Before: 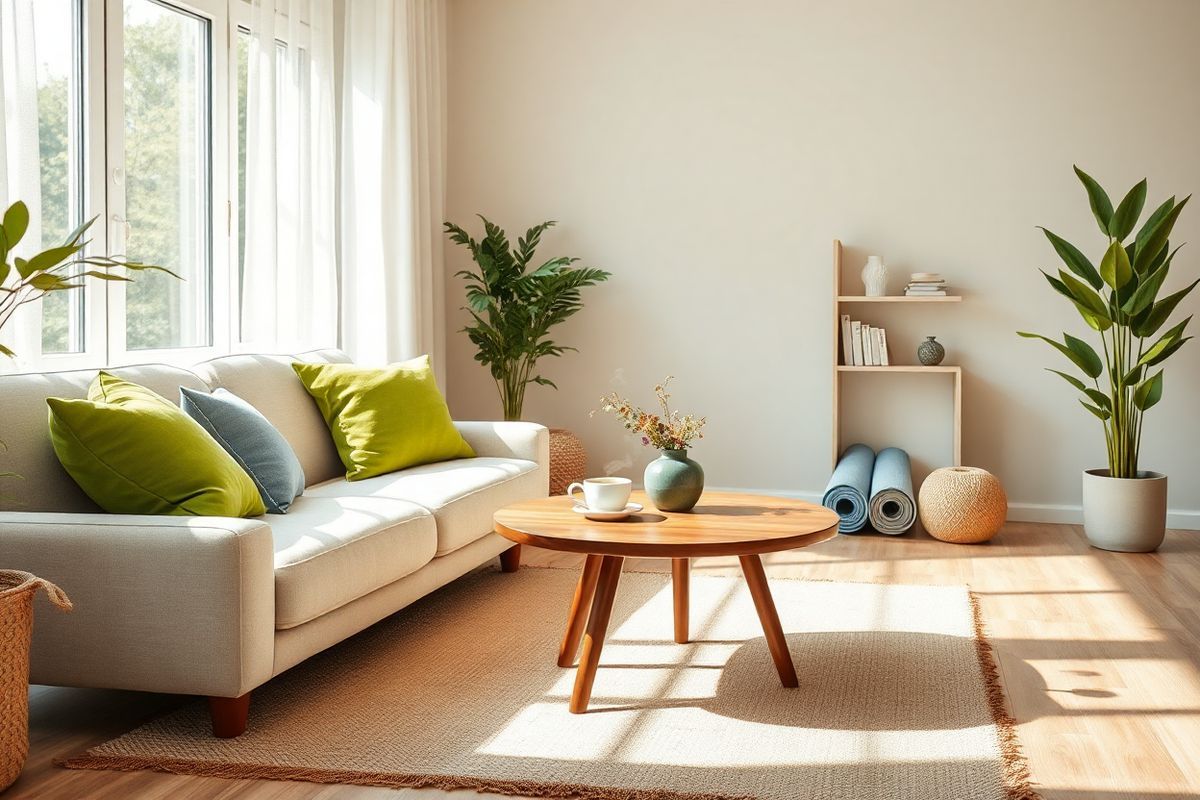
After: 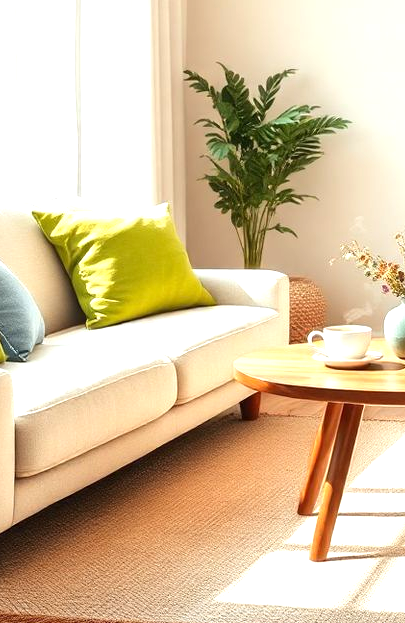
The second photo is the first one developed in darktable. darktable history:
exposure: exposure 0.767 EV, compensate exposure bias true, compensate highlight preservation false
crop and rotate: left 21.745%, top 19.086%, right 44.5%, bottom 2.972%
